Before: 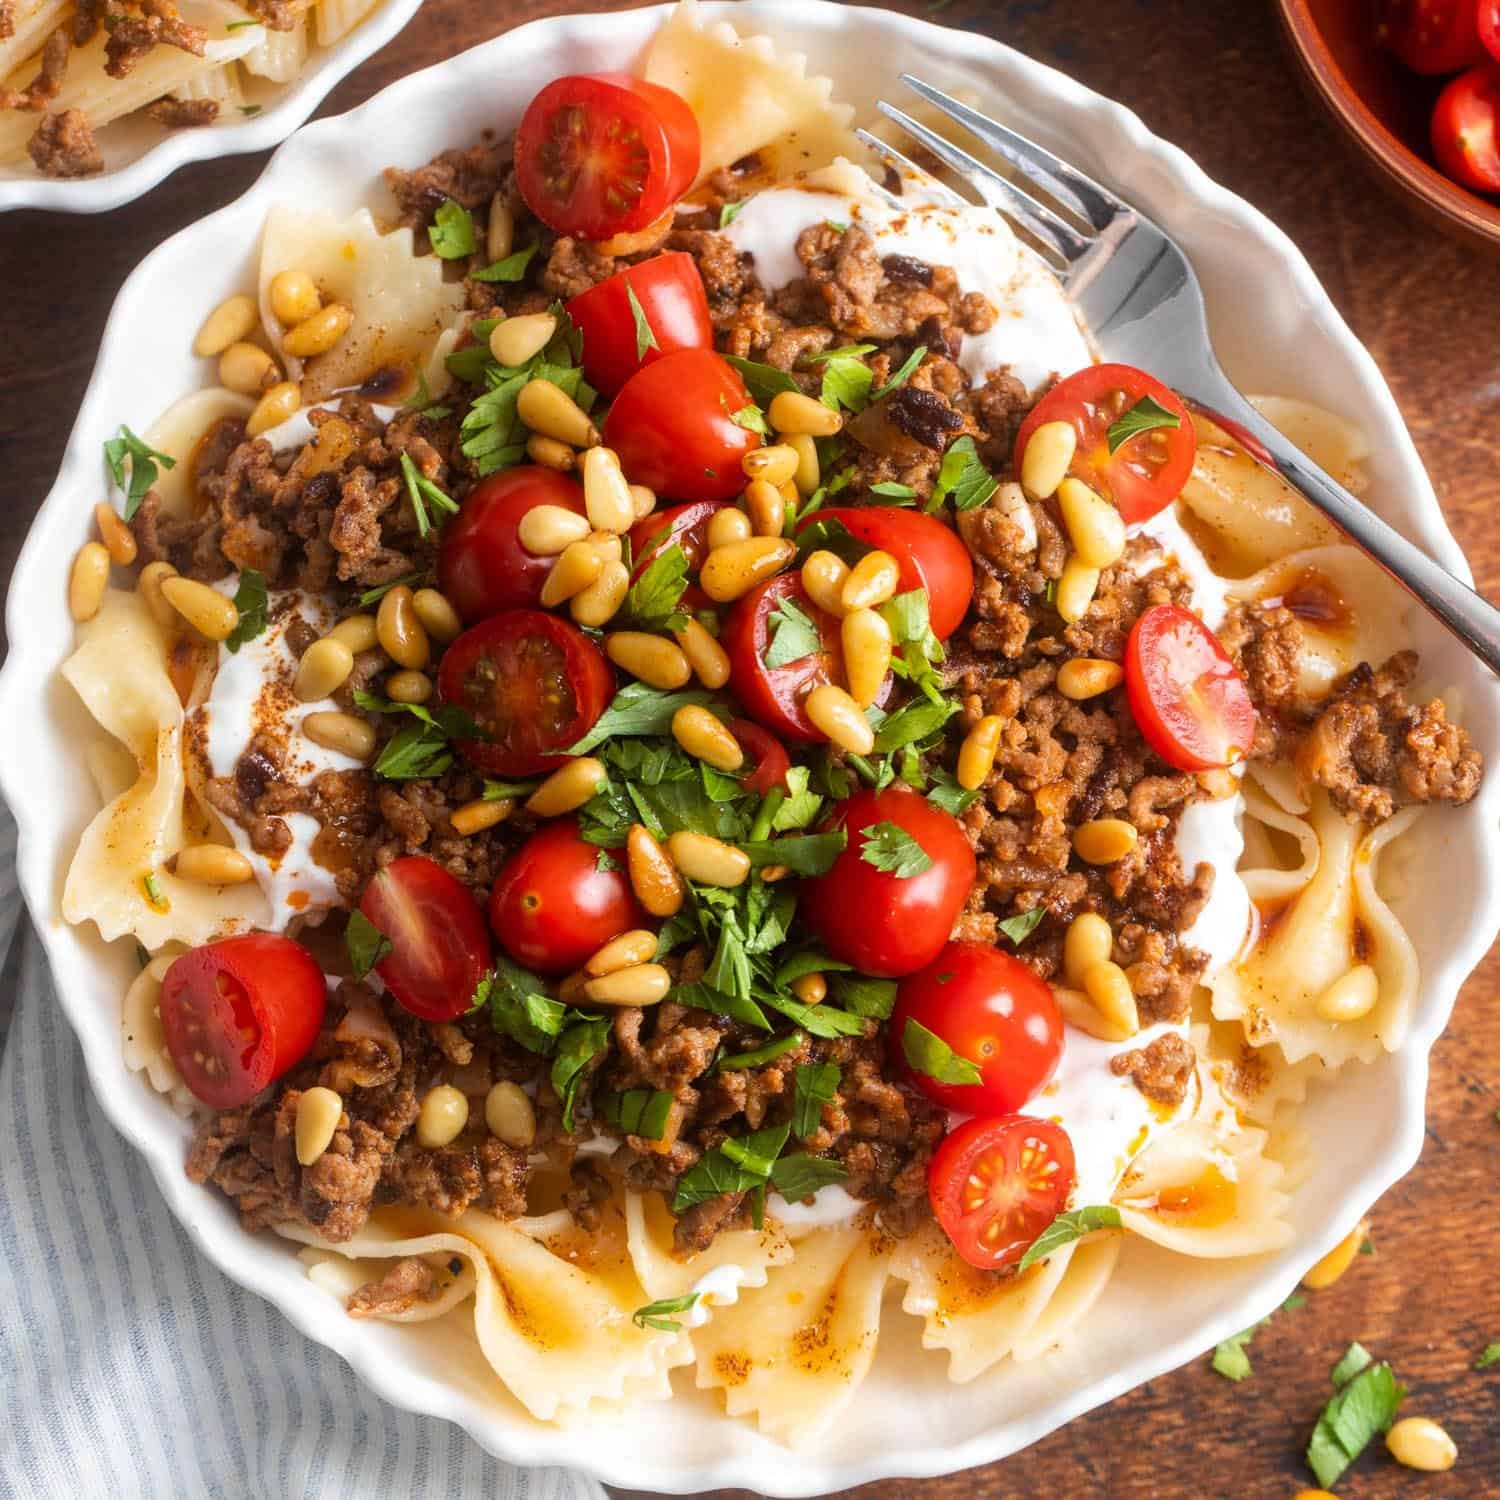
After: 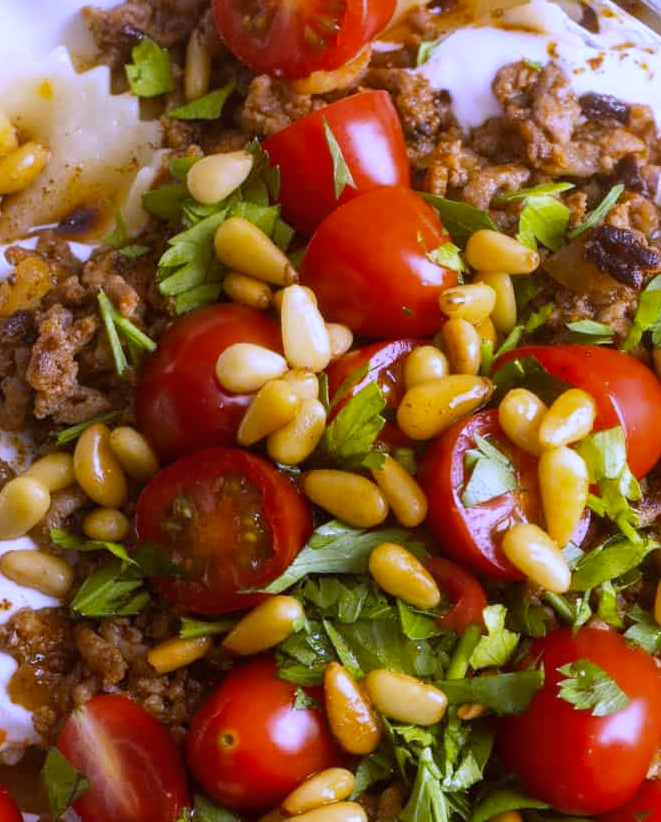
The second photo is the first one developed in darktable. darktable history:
color balance rgb: shadows lift › luminance -5%, shadows lift › chroma 1.1%, shadows lift › hue 219°, power › luminance 10%, power › chroma 2.83%, power › hue 60°, highlights gain › chroma 4.52%, highlights gain › hue 33.33°, saturation formula JzAzBz (2021)
white balance: red 0.766, blue 1.537
crop: left 20.248%, top 10.86%, right 35.675%, bottom 34.321%
